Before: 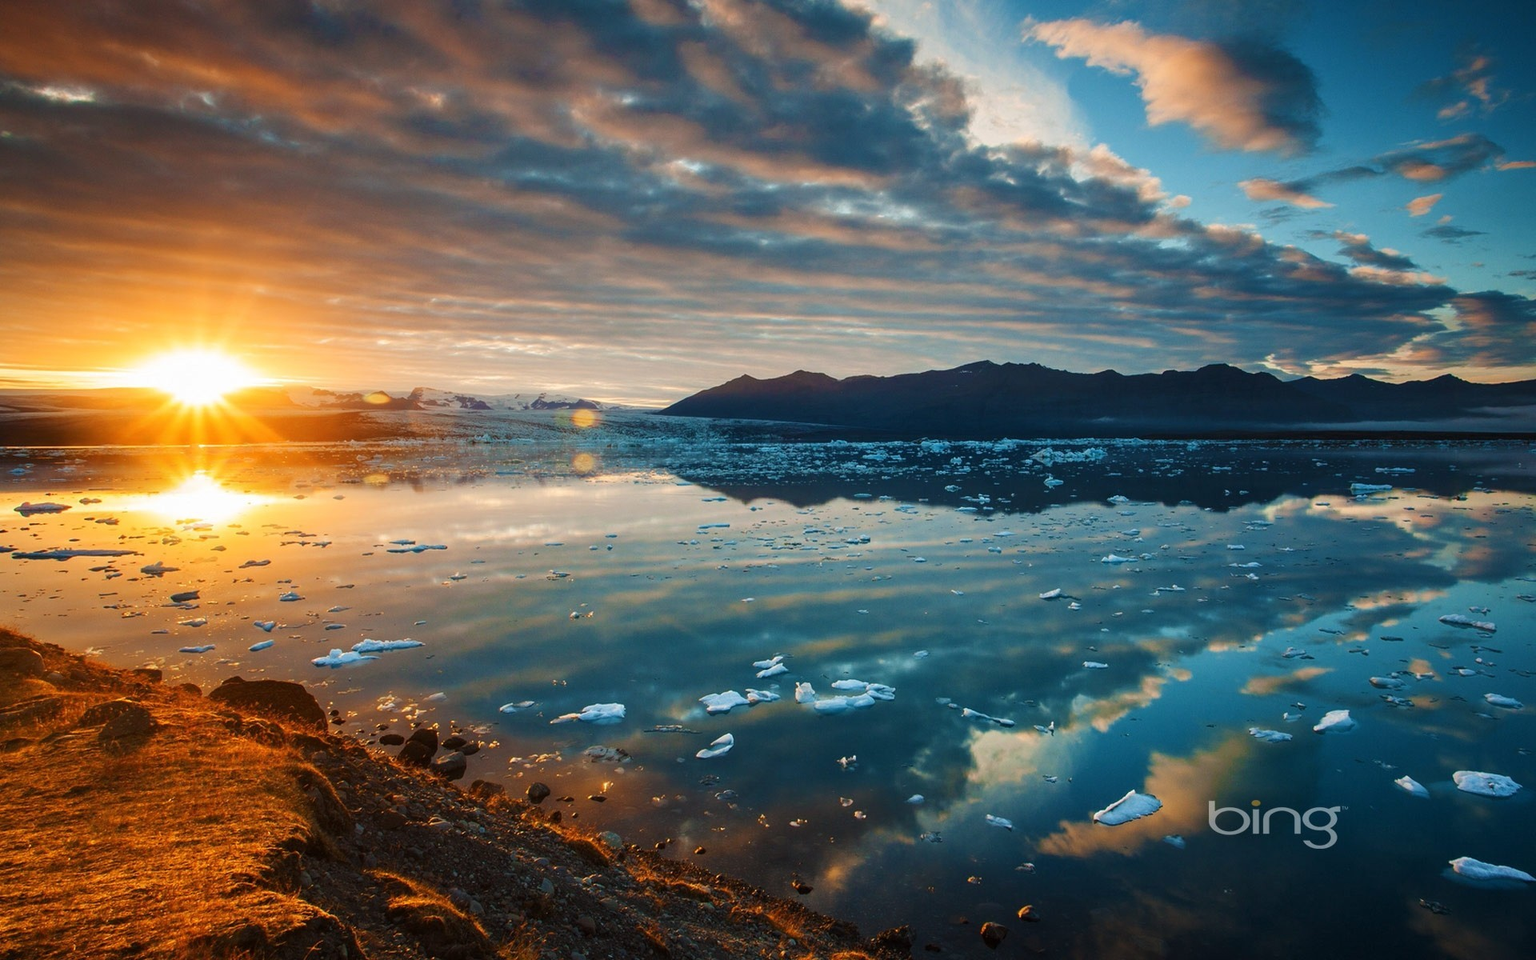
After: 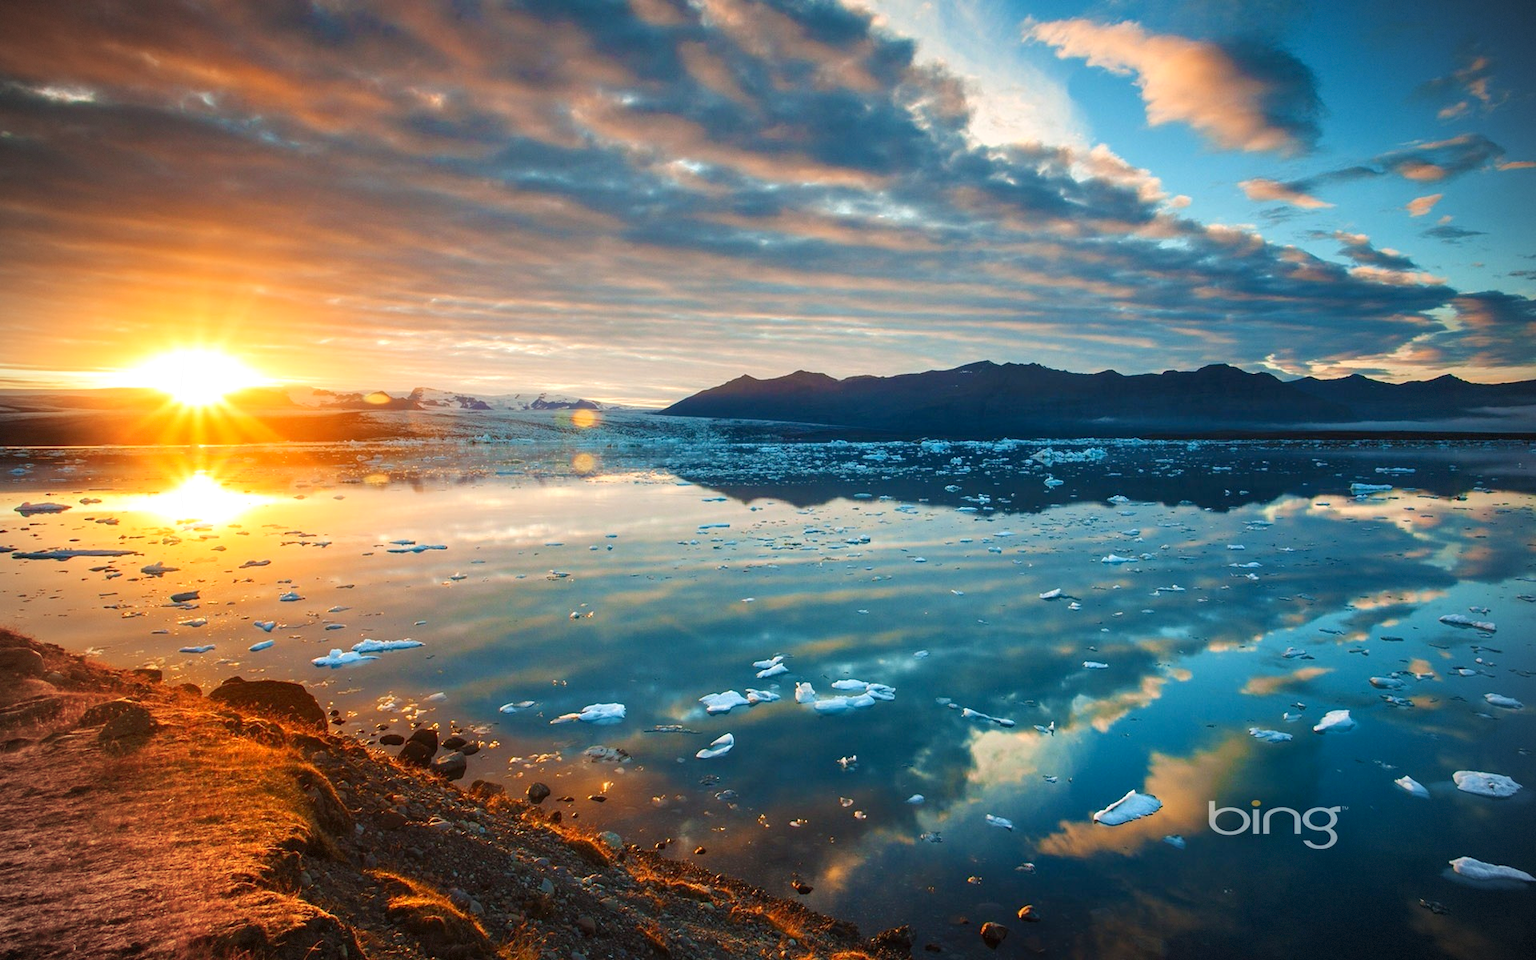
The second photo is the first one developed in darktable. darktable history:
levels: levels [0, 0.435, 0.917]
vignetting: center (0.034, -0.086), dithering 8-bit output, unbound false
